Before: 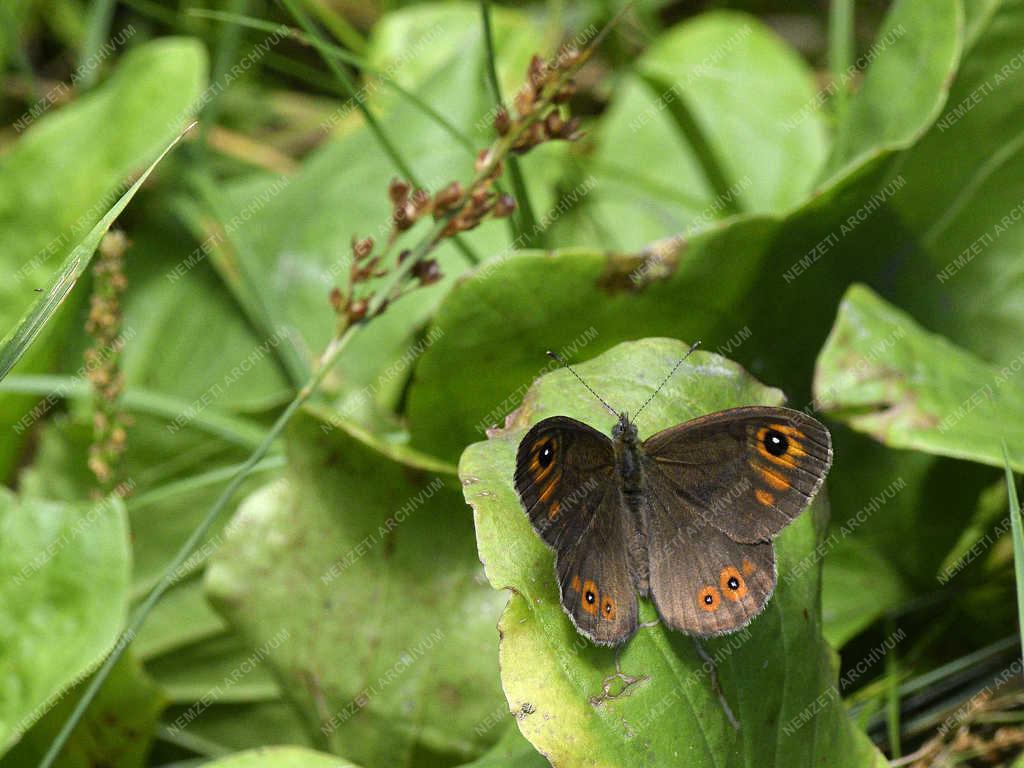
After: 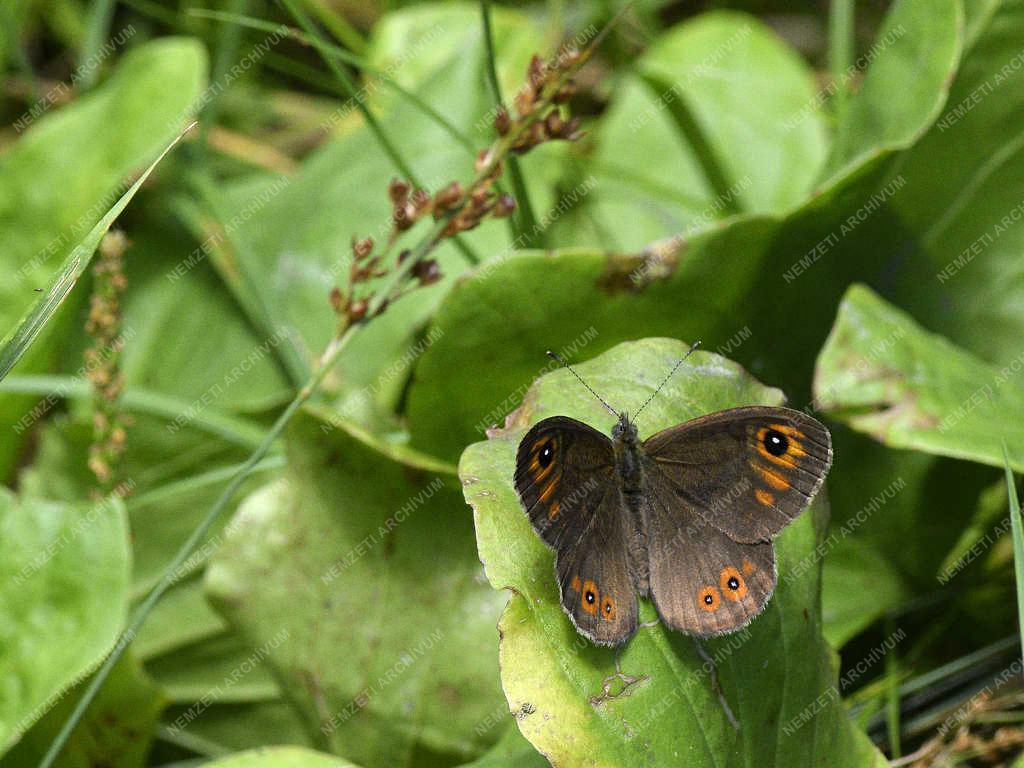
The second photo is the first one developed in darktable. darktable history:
grain: coarseness 0.09 ISO, strength 10%
local contrast: mode bilateral grid, contrast 20, coarseness 50, detail 102%, midtone range 0.2
